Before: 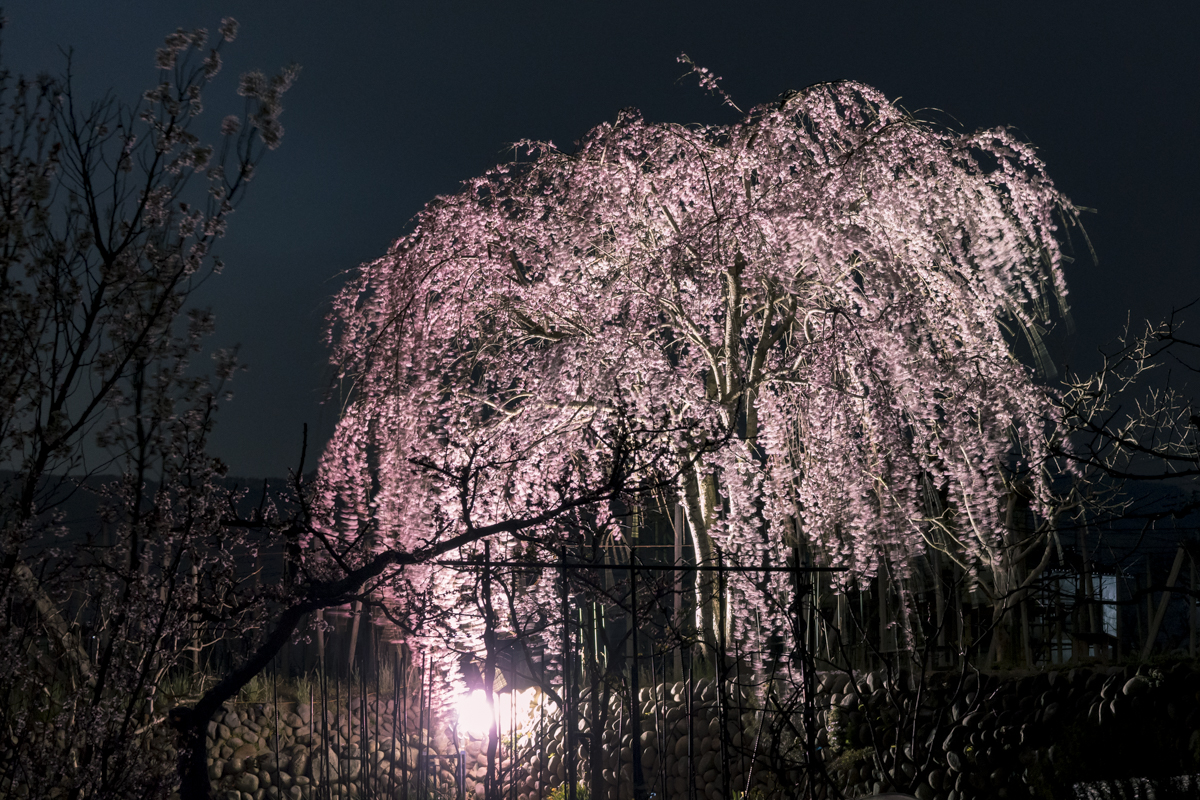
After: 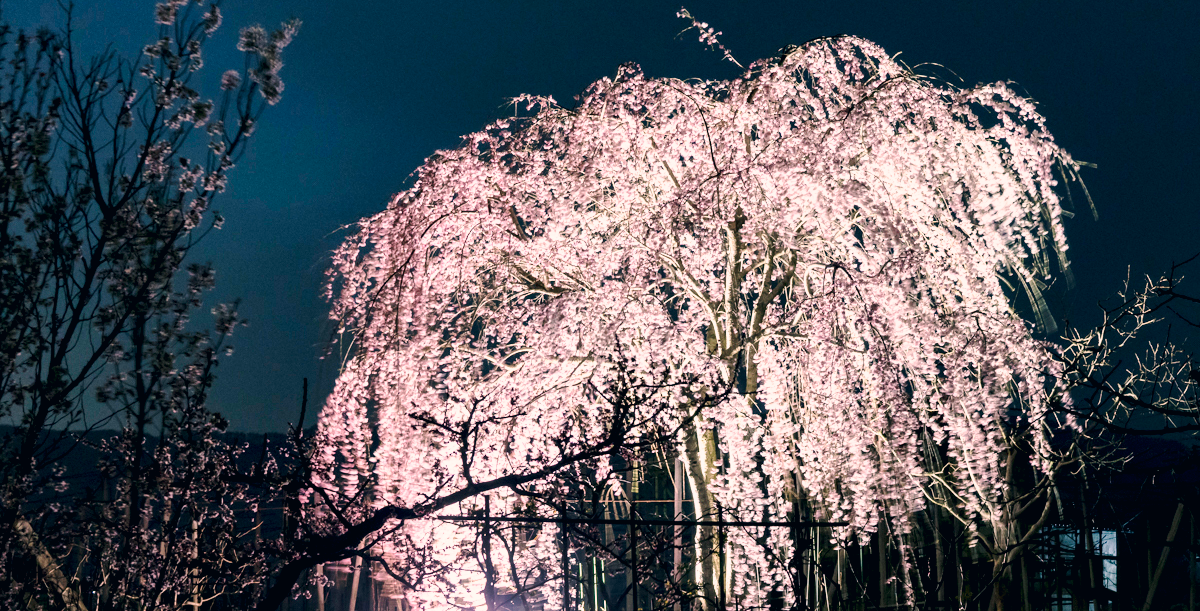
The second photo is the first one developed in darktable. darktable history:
base curve: curves: ch0 [(0, 0) (0.025, 0.046) (0.112, 0.277) (0.467, 0.74) (0.814, 0.929) (1, 0.942)], preserve colors none
exposure: black level correction 0.001, exposure 0.672 EV, compensate highlight preservation false
crop: top 5.63%, bottom 17.941%
color correction: highlights a* 5.46, highlights b* 5.27, shadows a* -4.79, shadows b* -5.22
